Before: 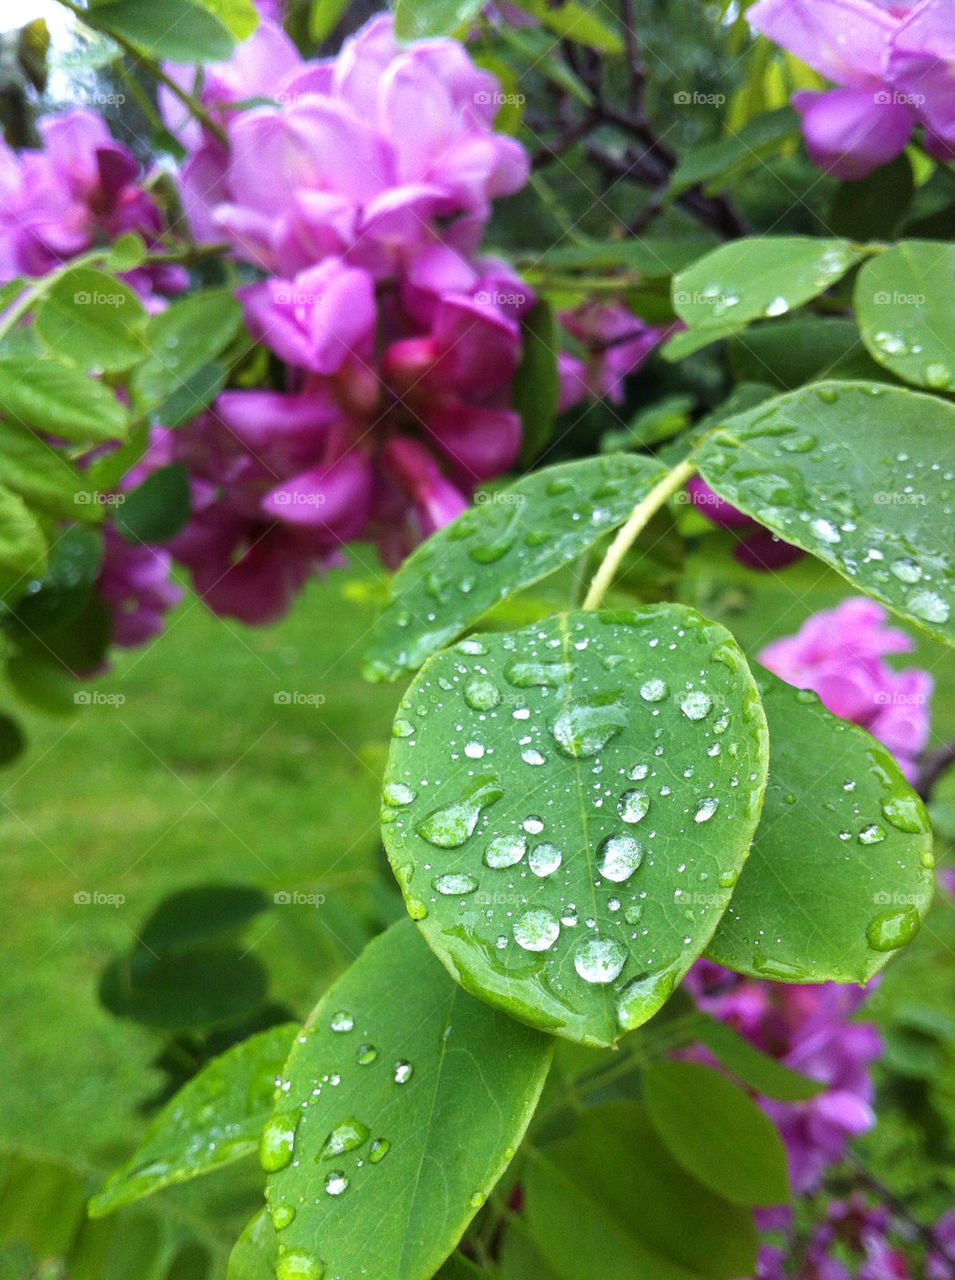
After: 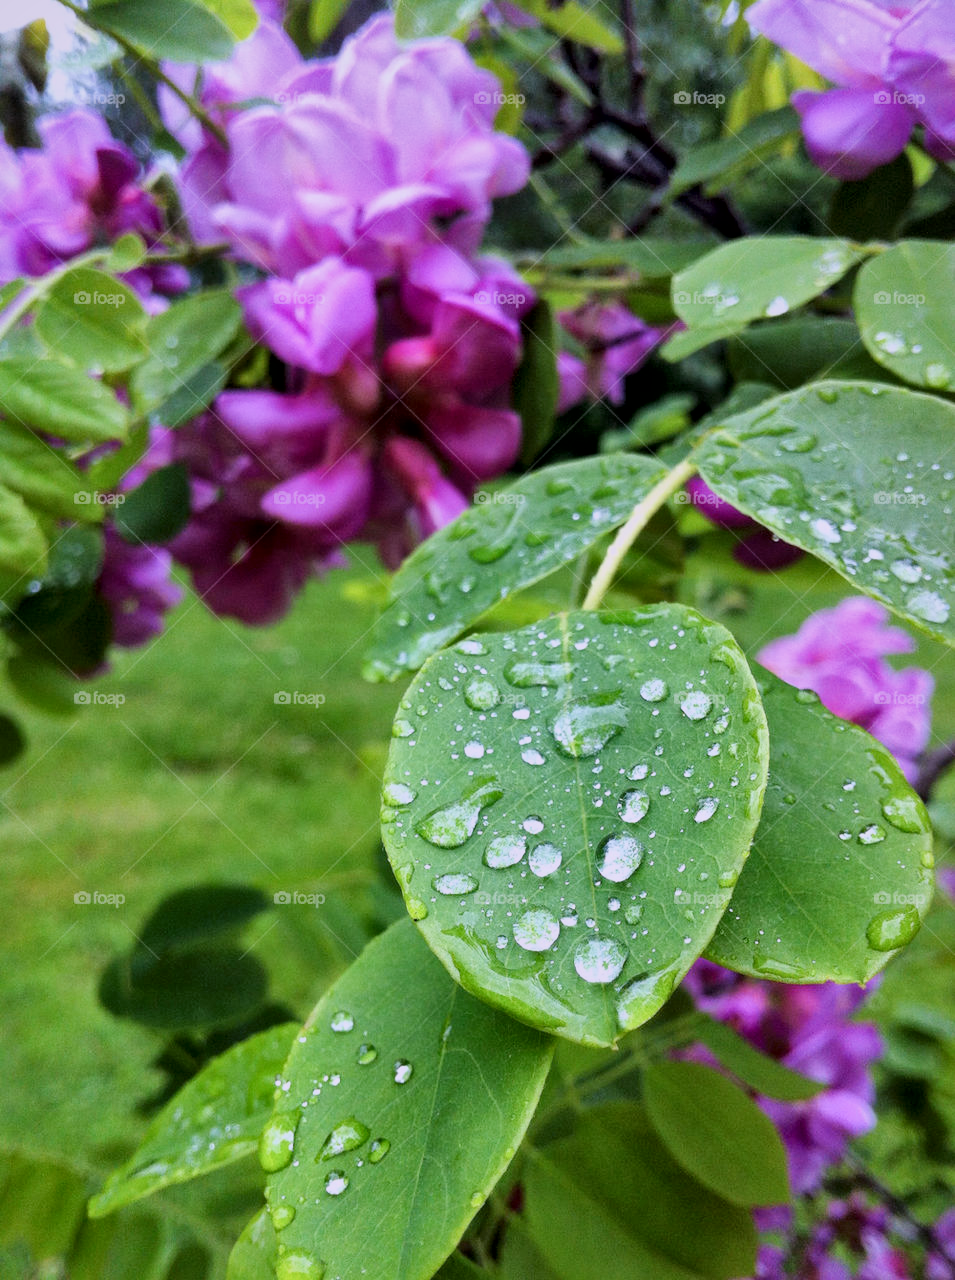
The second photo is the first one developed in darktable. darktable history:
white balance: red 1.042, blue 1.17
local contrast: mode bilateral grid, contrast 20, coarseness 50, detail 148%, midtone range 0.2
filmic rgb: black relative exposure -7.65 EV, white relative exposure 4.56 EV, hardness 3.61
